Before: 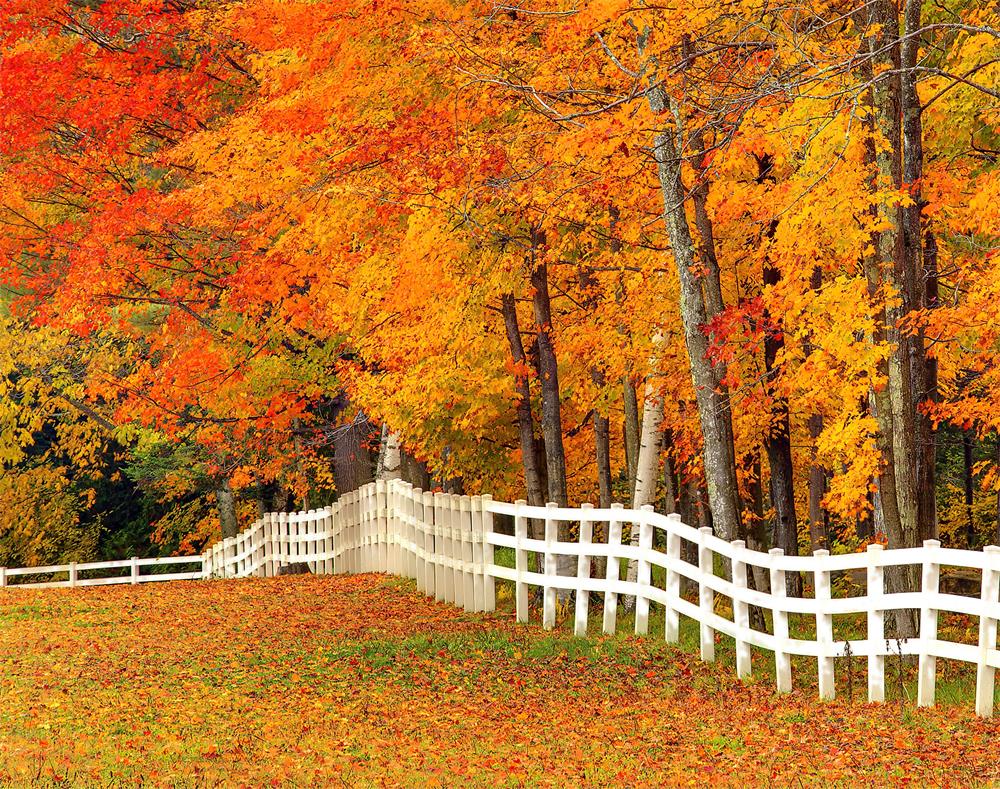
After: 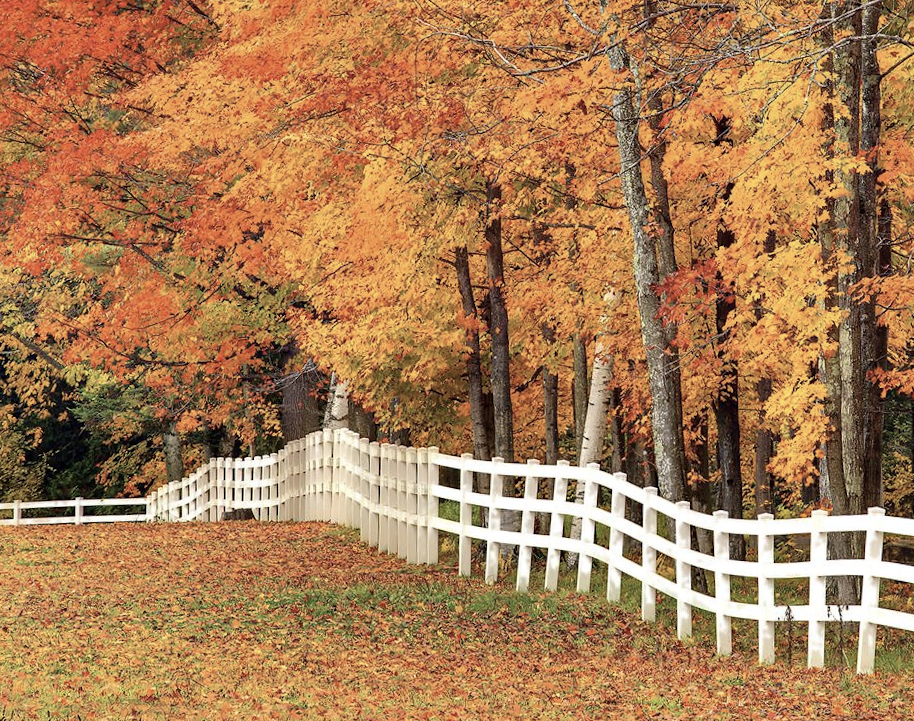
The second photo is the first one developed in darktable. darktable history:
contrast brightness saturation: contrast 0.1, saturation -0.36
haze removal: compatibility mode true, adaptive false
crop and rotate: angle -1.96°, left 3.097%, top 4.154%, right 1.586%, bottom 0.529%
